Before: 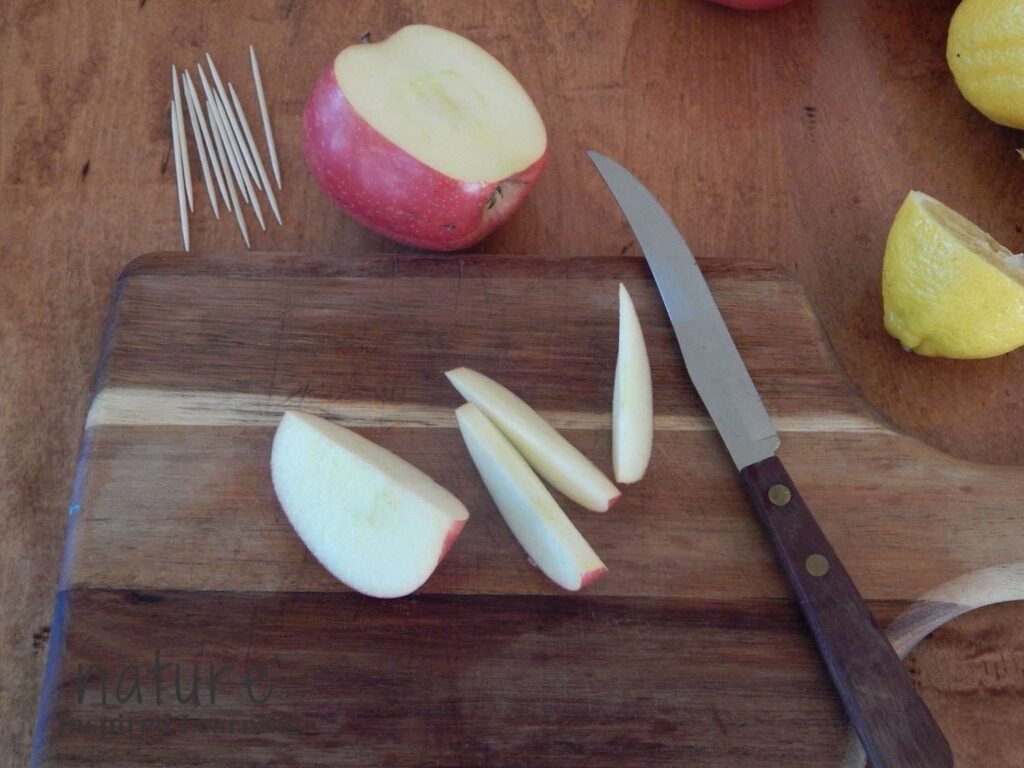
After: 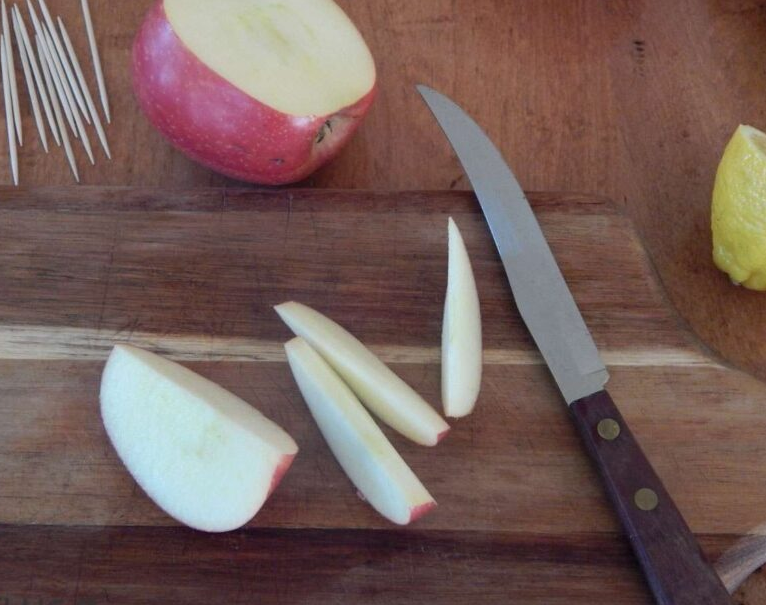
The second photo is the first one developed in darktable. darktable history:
crop: left 16.768%, top 8.653%, right 8.362%, bottom 12.485%
local contrast: mode bilateral grid, contrast 20, coarseness 50, detail 102%, midtone range 0.2
